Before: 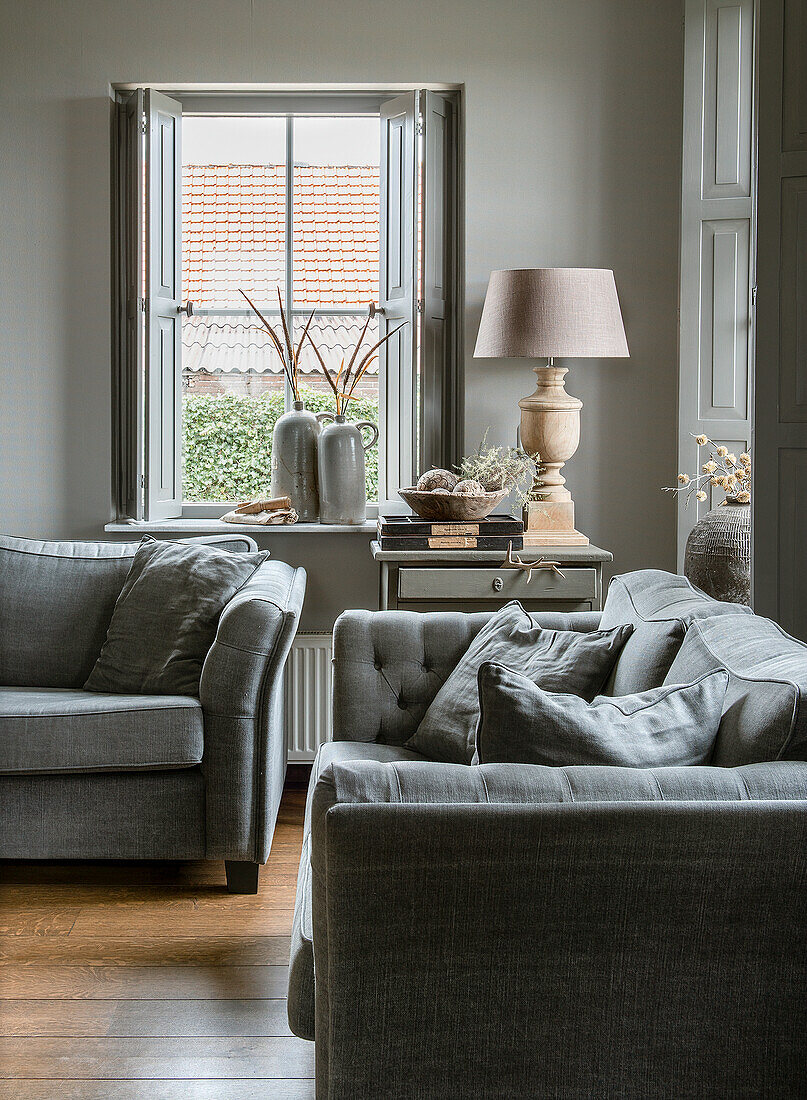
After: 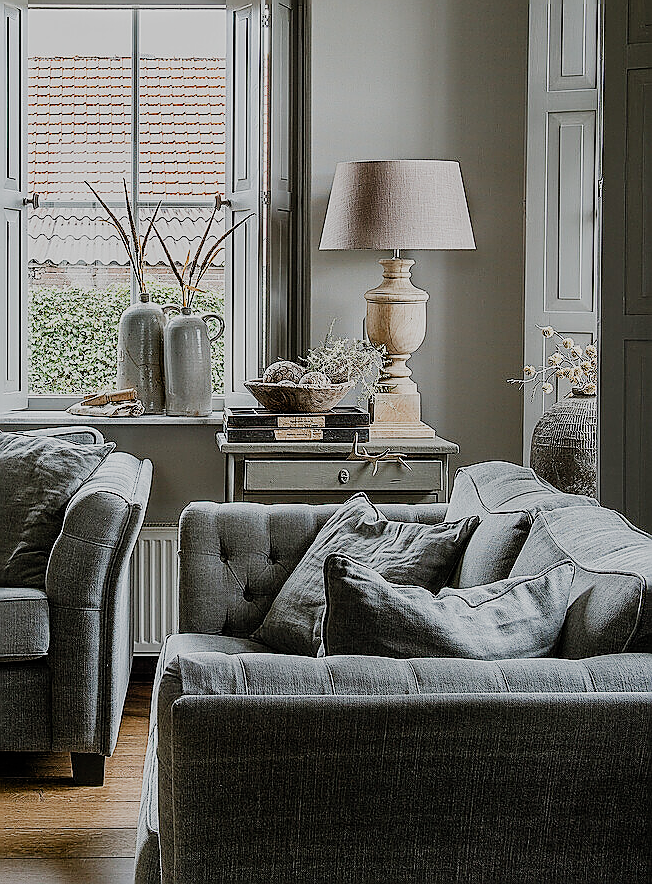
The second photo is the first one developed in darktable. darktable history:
crop: left 19.179%, top 9.907%, right 0.001%, bottom 9.649%
filmic rgb: black relative exposure -7.65 EV, white relative exposure 4.56 EV, hardness 3.61, preserve chrominance no, color science v5 (2021), contrast in shadows safe, contrast in highlights safe
sharpen: radius 1.409, amount 1.24, threshold 0.607
